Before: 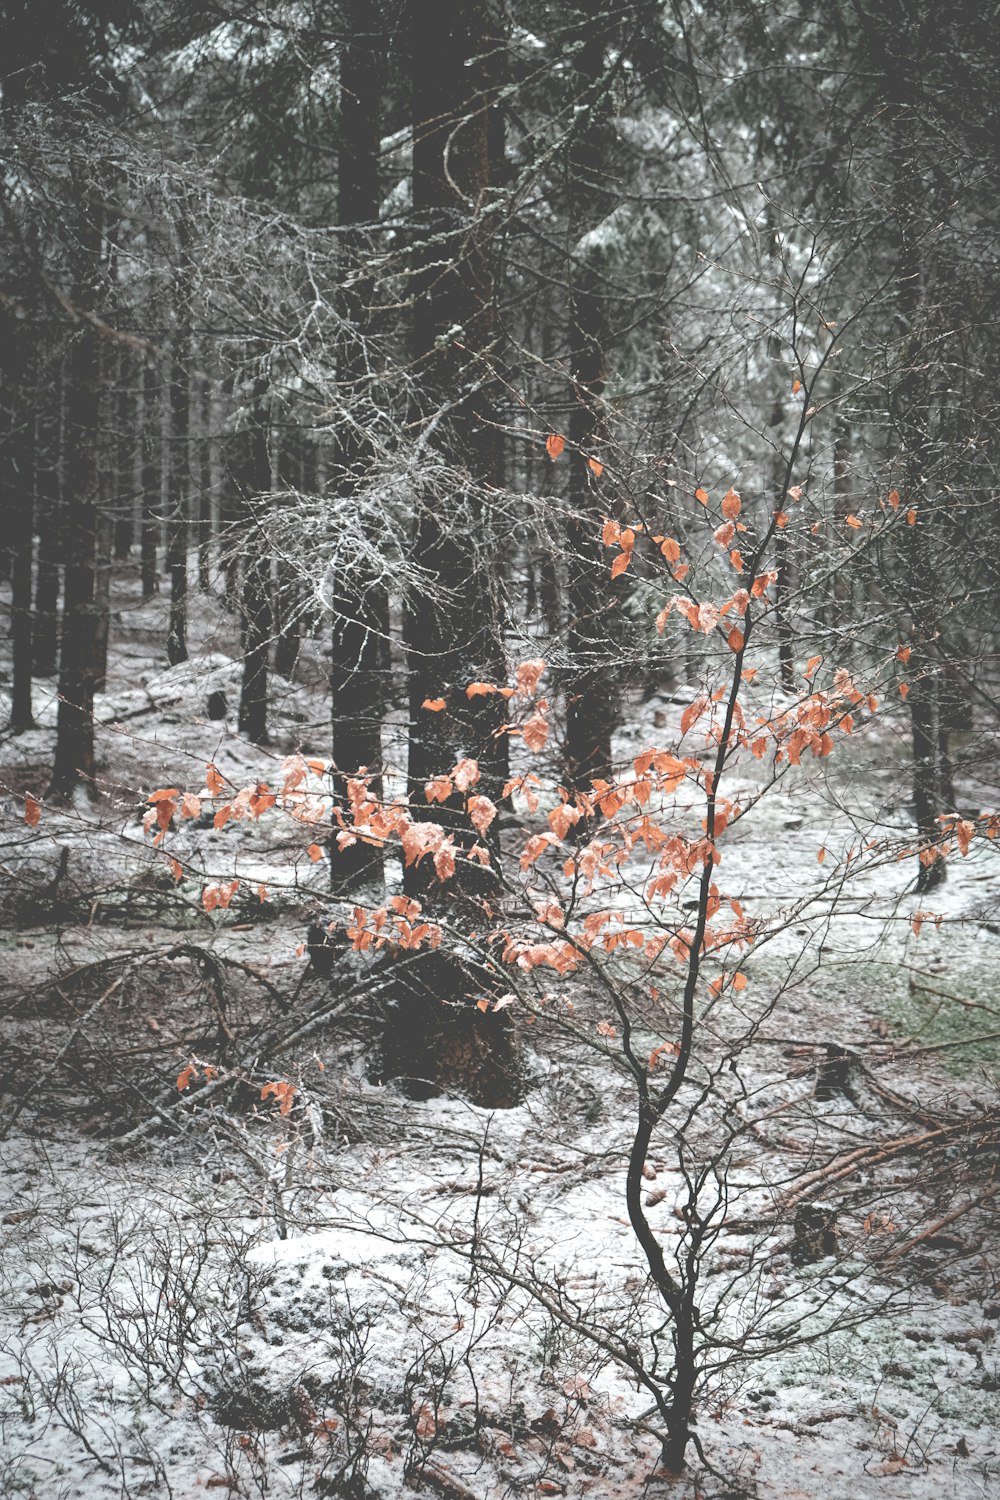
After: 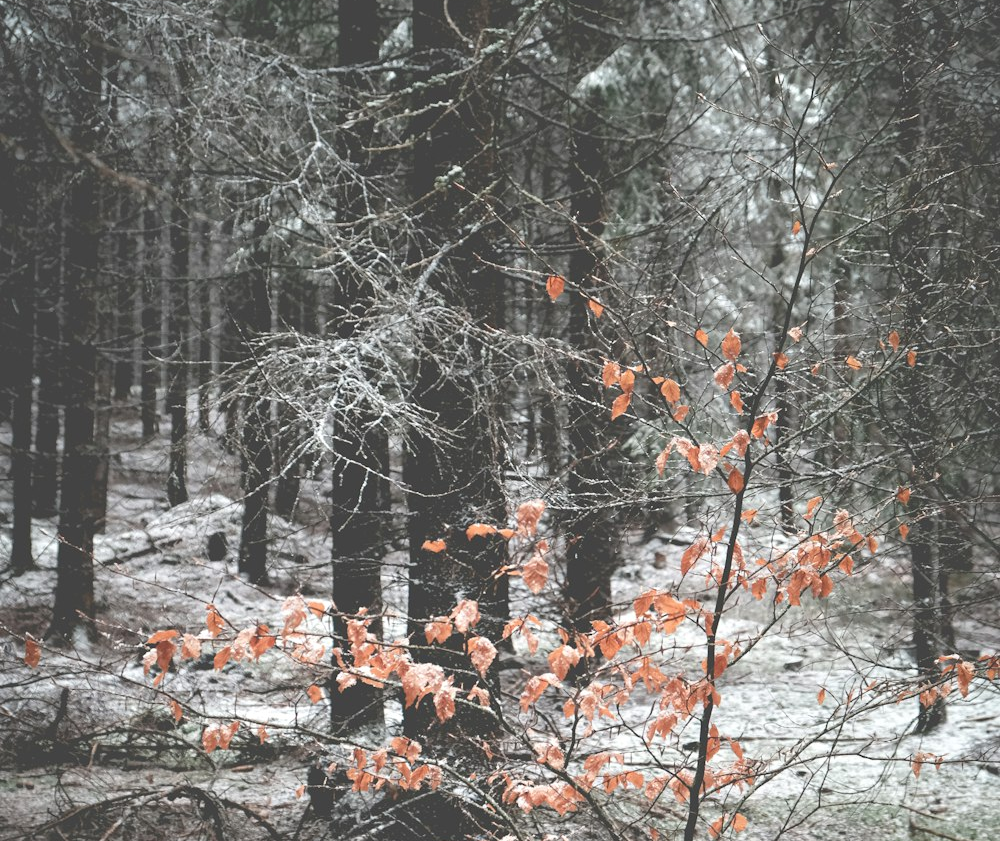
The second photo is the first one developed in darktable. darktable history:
crop and rotate: top 10.605%, bottom 33.274%
tone equalizer: on, module defaults
